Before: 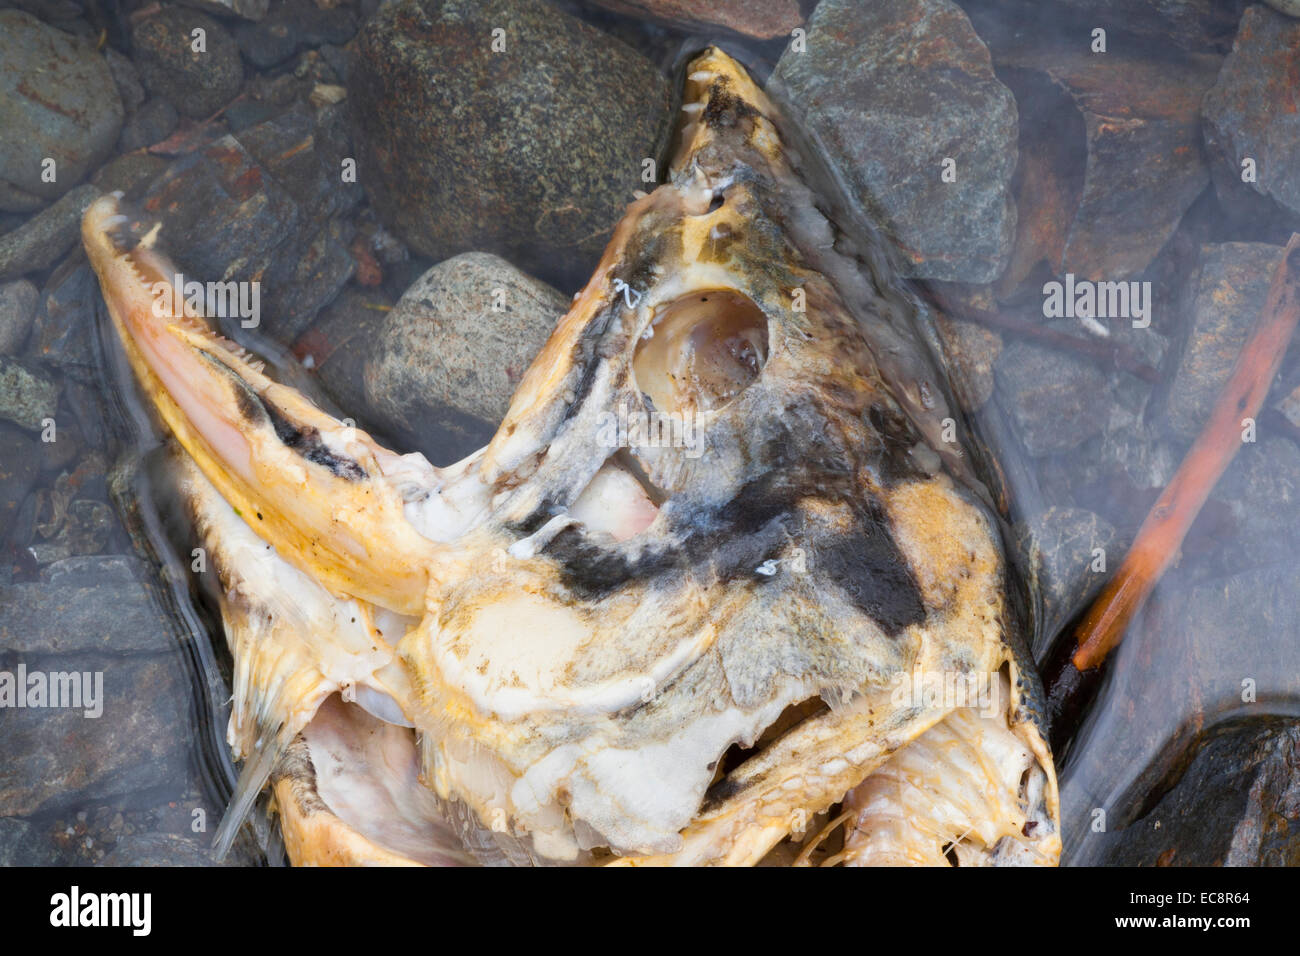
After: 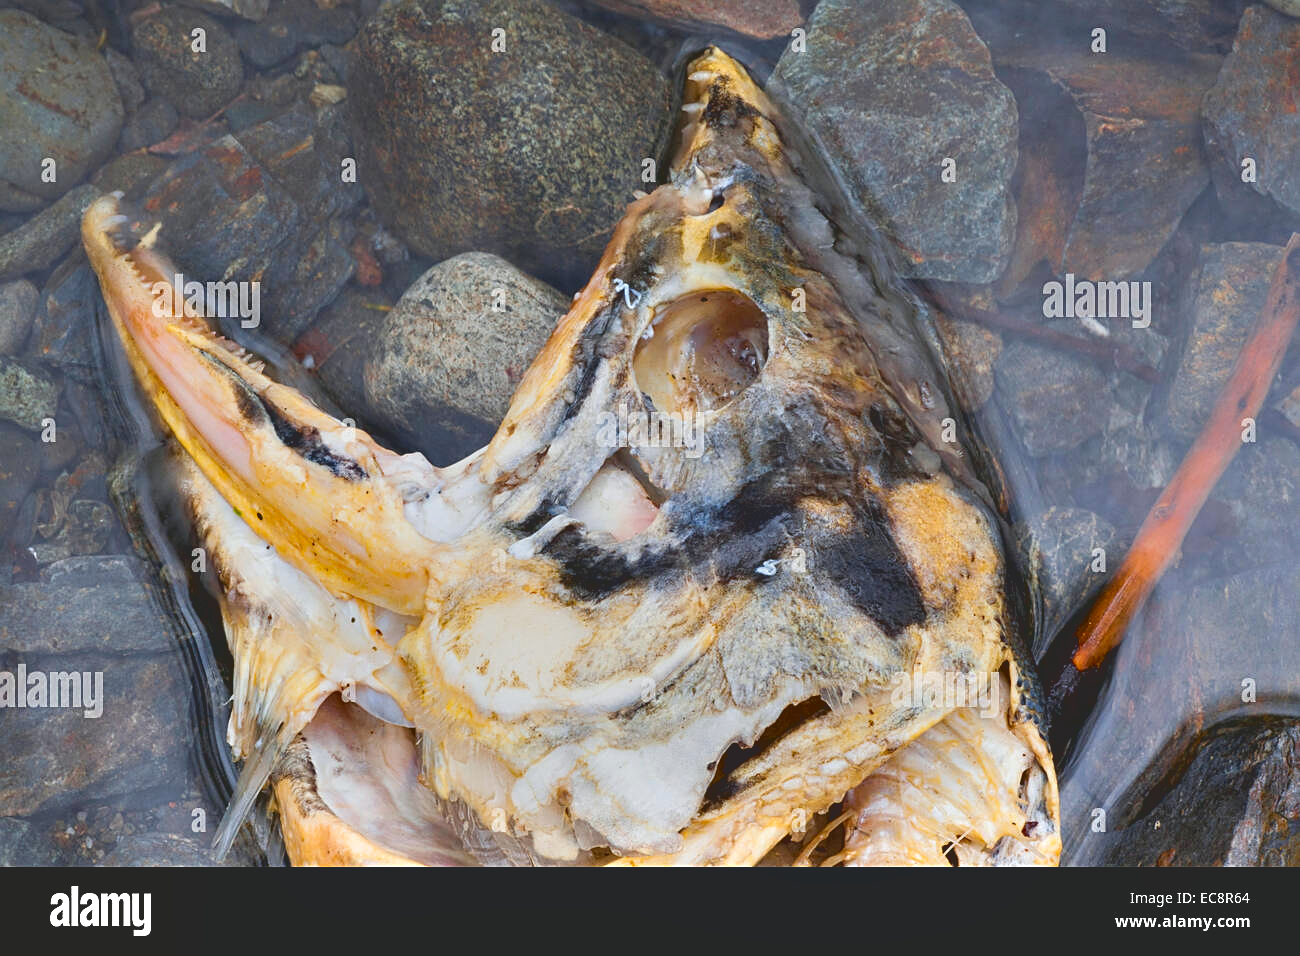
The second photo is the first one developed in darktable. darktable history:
contrast equalizer: y [[0.6 ×6], [0.55 ×6], [0 ×6], [0 ×6], [0 ×6]]
sharpen: on, module defaults
tone equalizer: smoothing diameter 24.94%, edges refinement/feathering 14.37, preserve details guided filter
contrast brightness saturation: contrast -0.299
